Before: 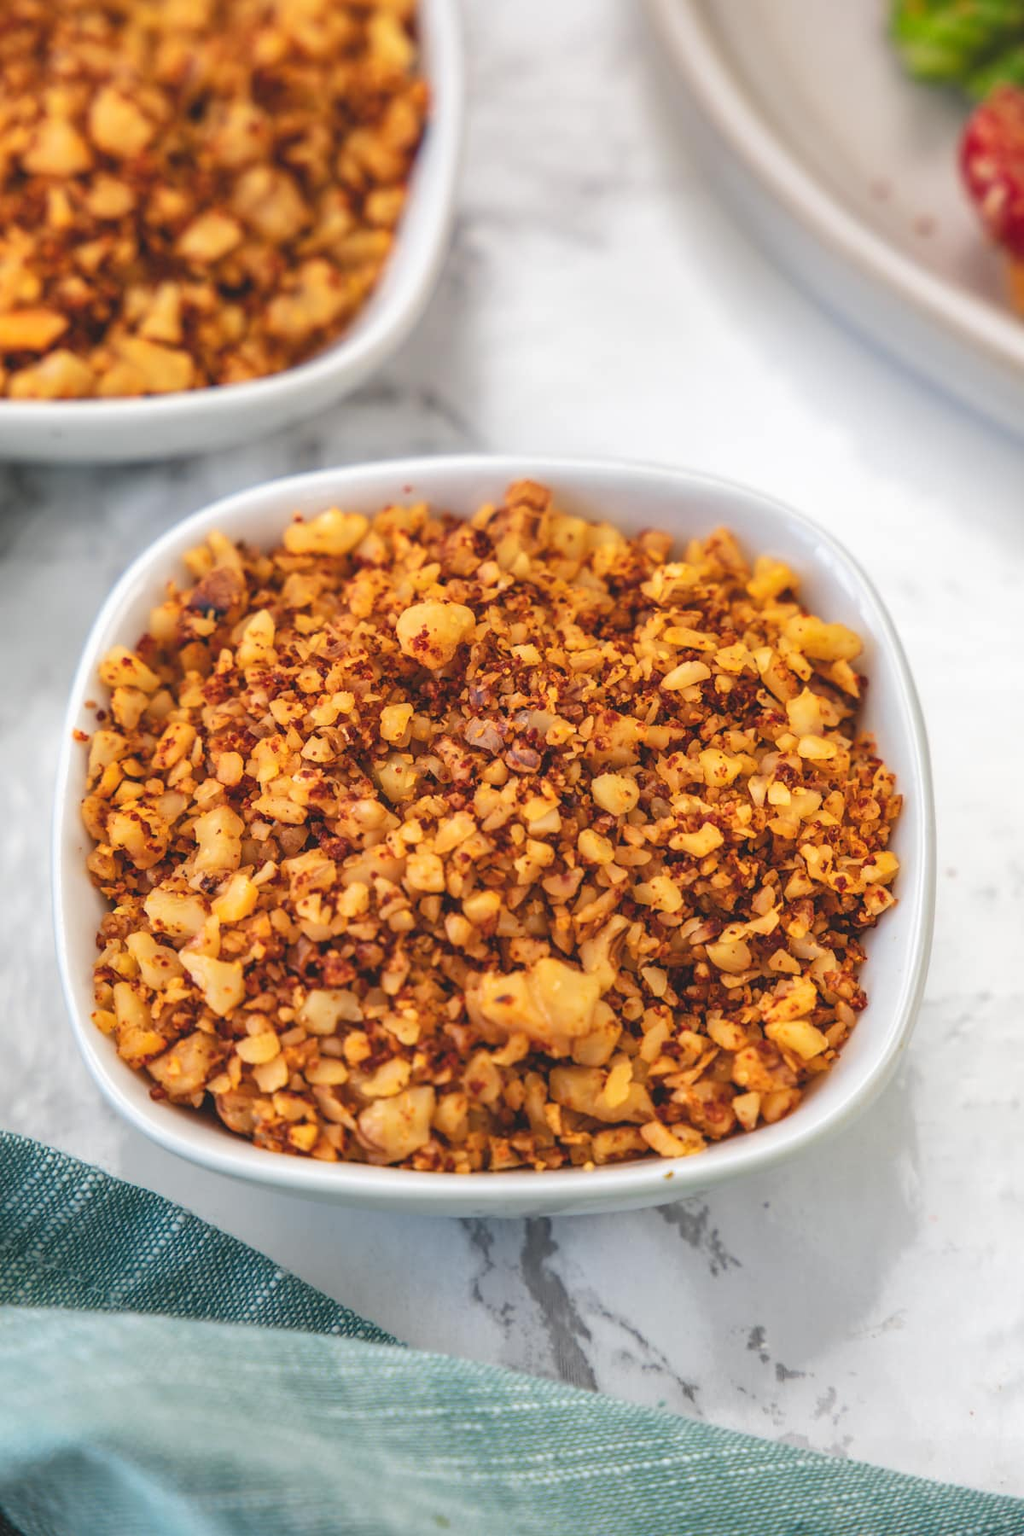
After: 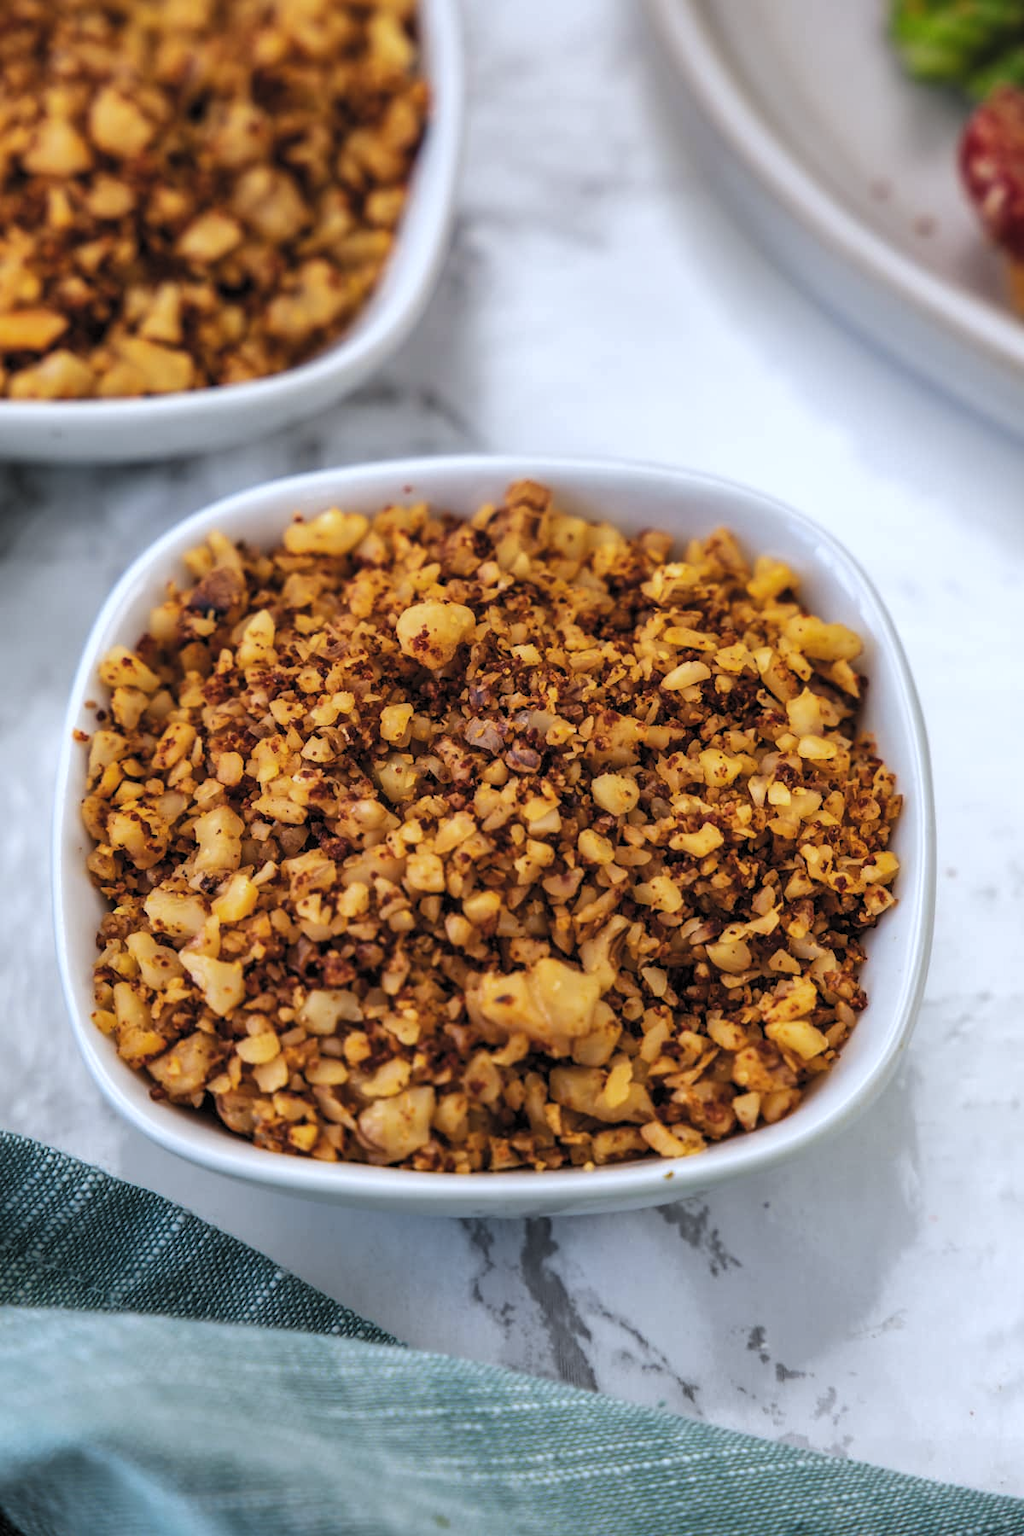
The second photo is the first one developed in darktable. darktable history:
levels: levels [0.116, 0.574, 1]
white balance: red 0.954, blue 1.079
